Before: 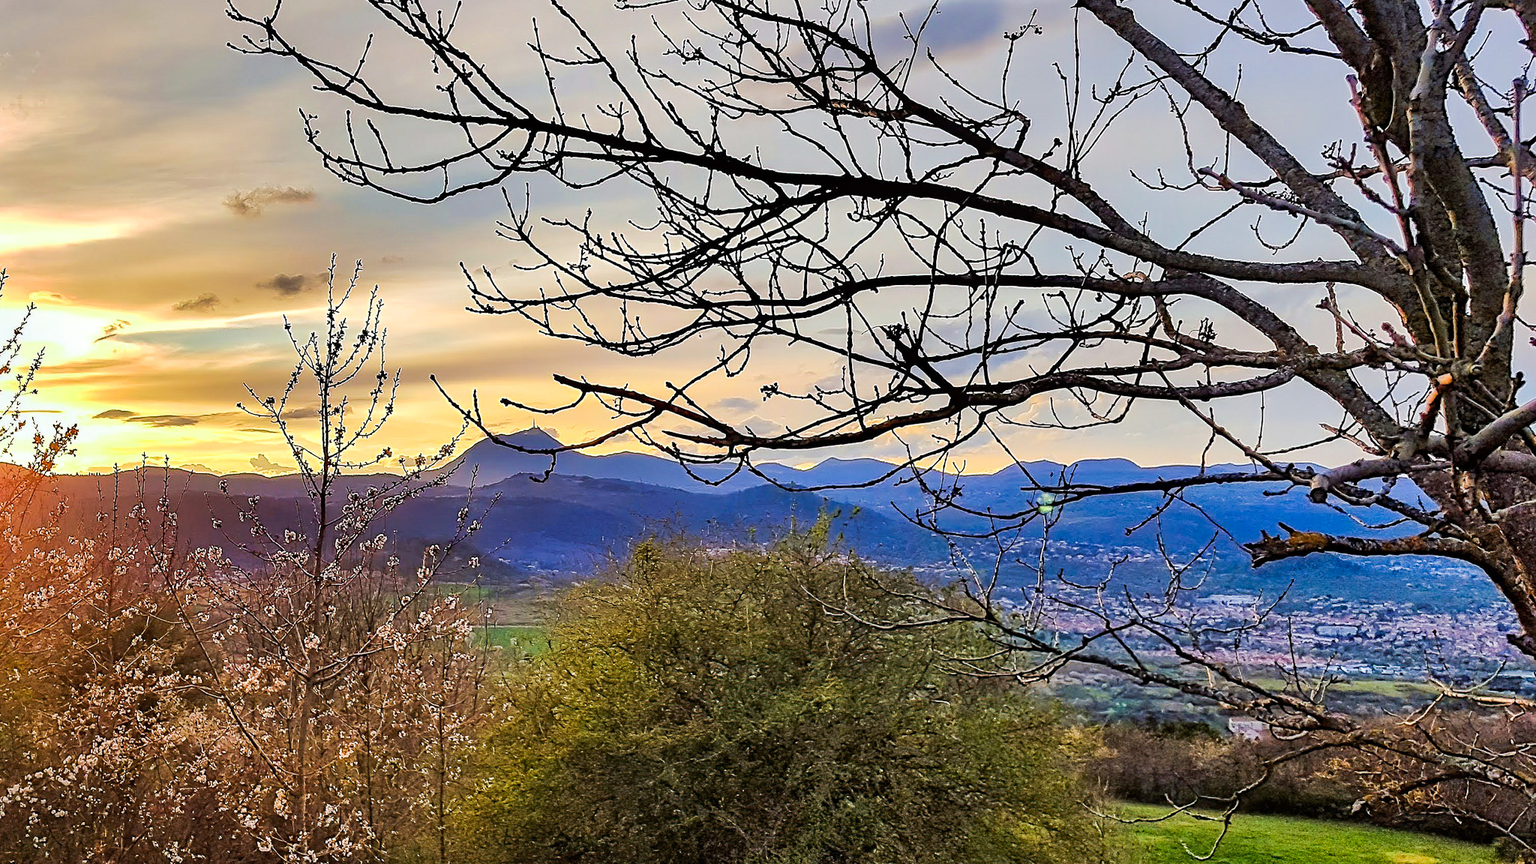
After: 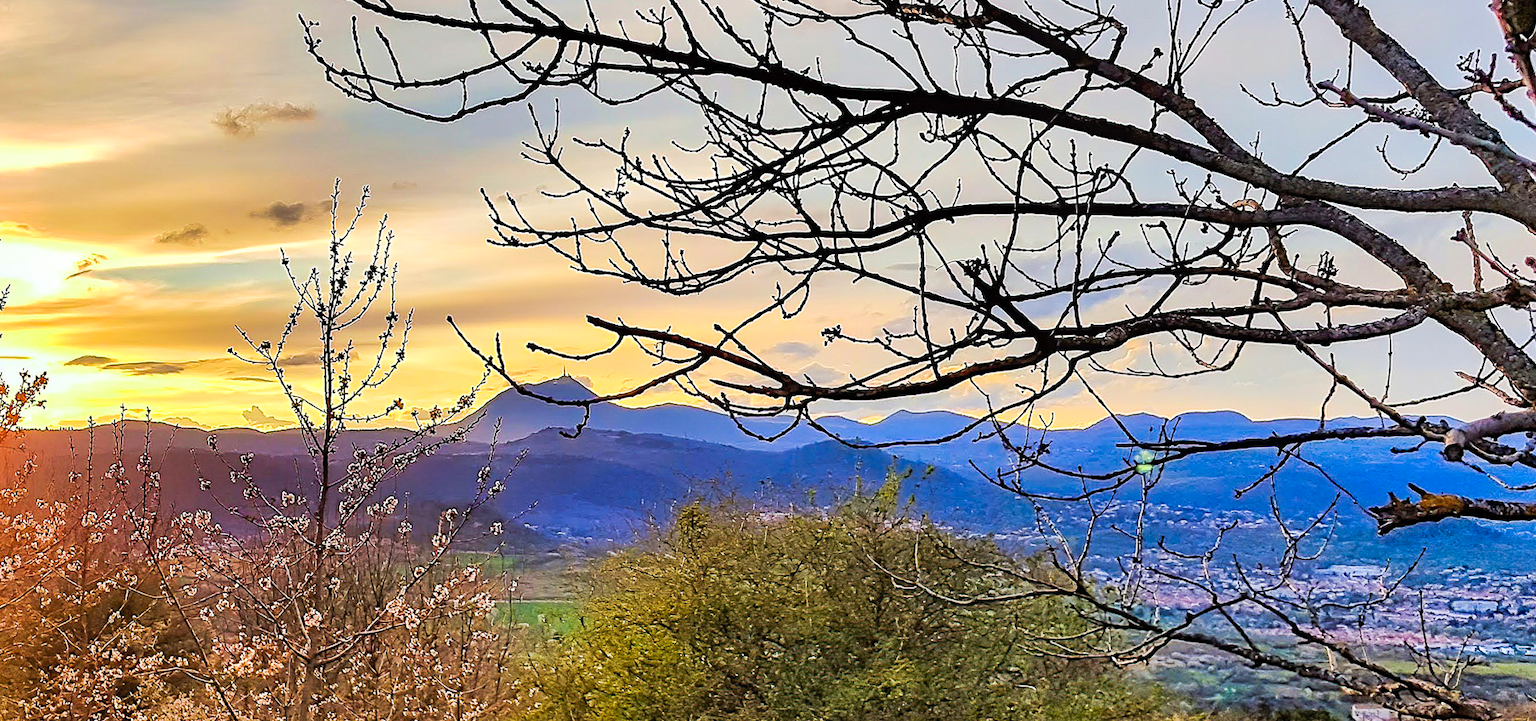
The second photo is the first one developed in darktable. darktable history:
crop and rotate: left 2.355%, top 11.138%, right 9.365%, bottom 15.125%
contrast brightness saturation: contrast 0.075, brightness 0.076, saturation 0.178
